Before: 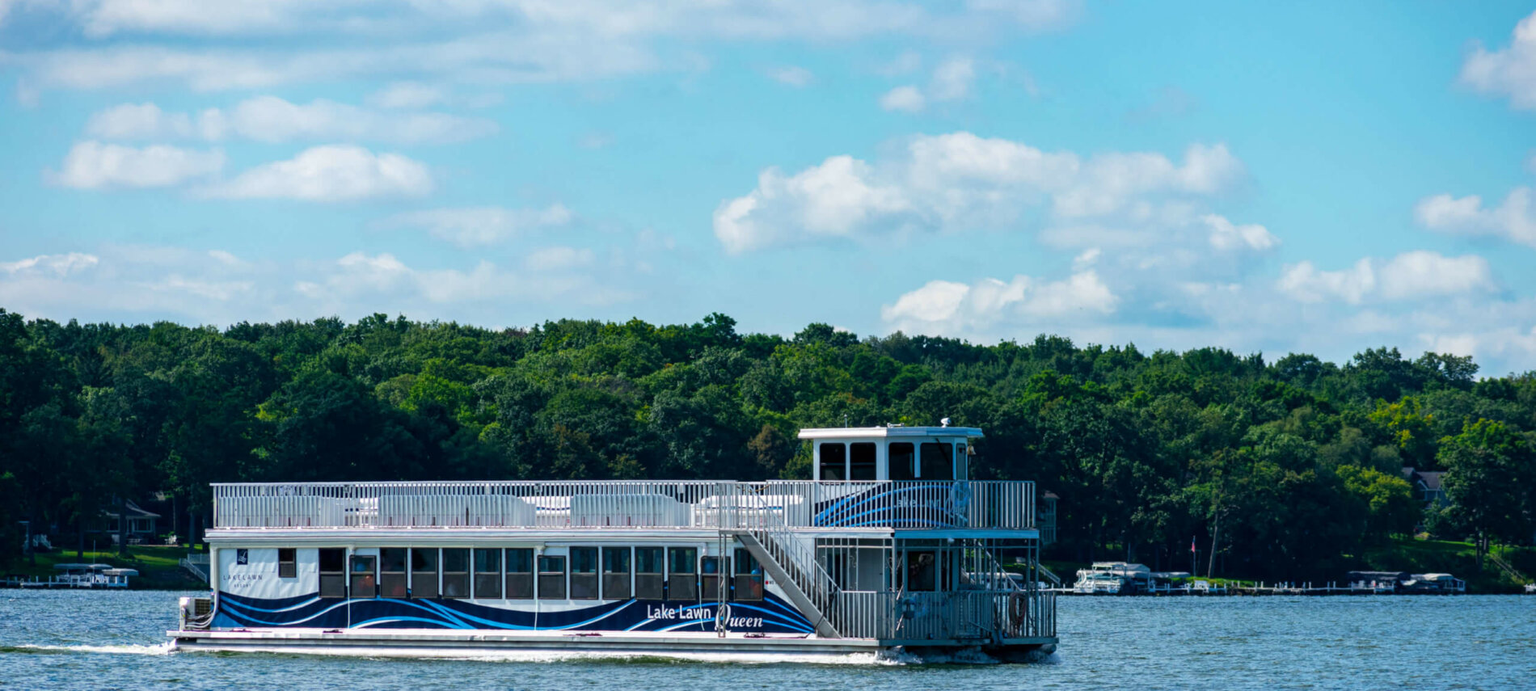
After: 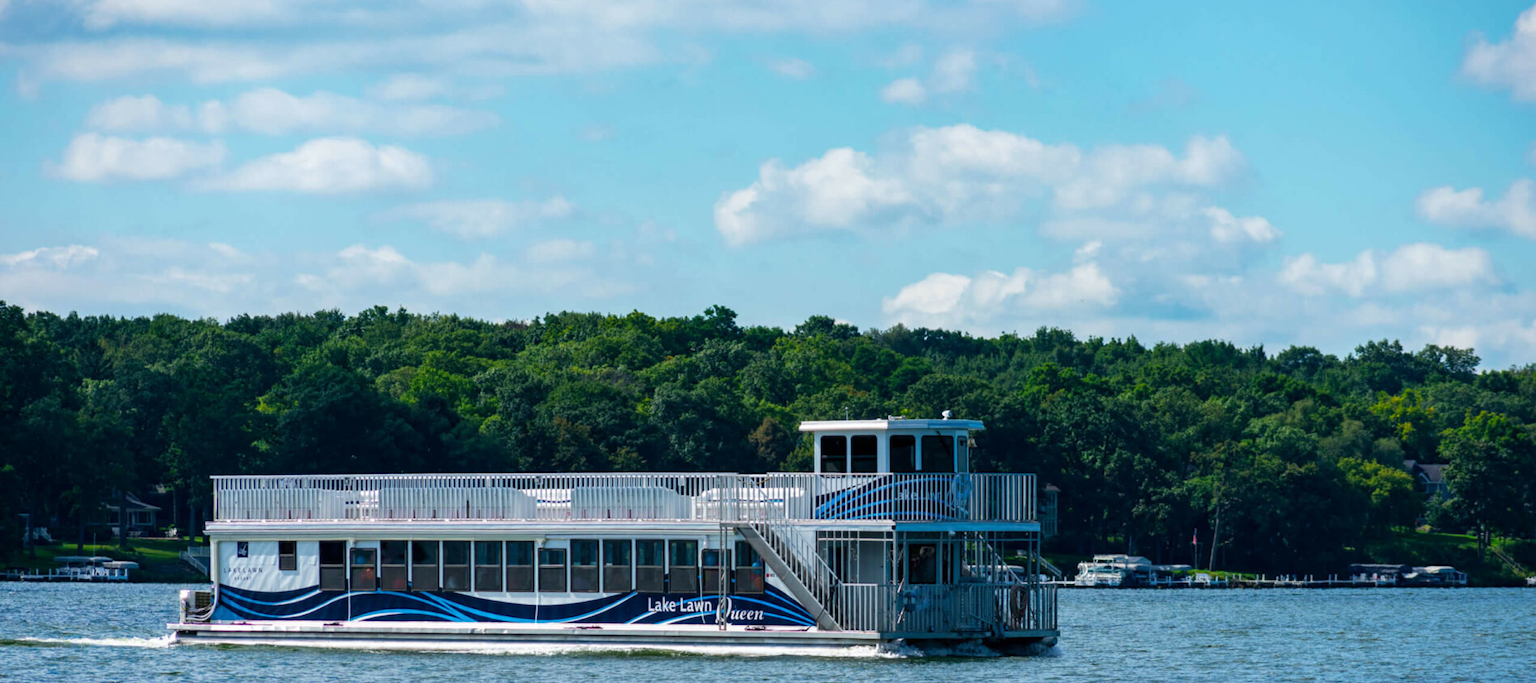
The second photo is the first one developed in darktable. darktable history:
crop: top 1.281%, right 0.065%
exposure: compensate exposure bias true, compensate highlight preservation false
